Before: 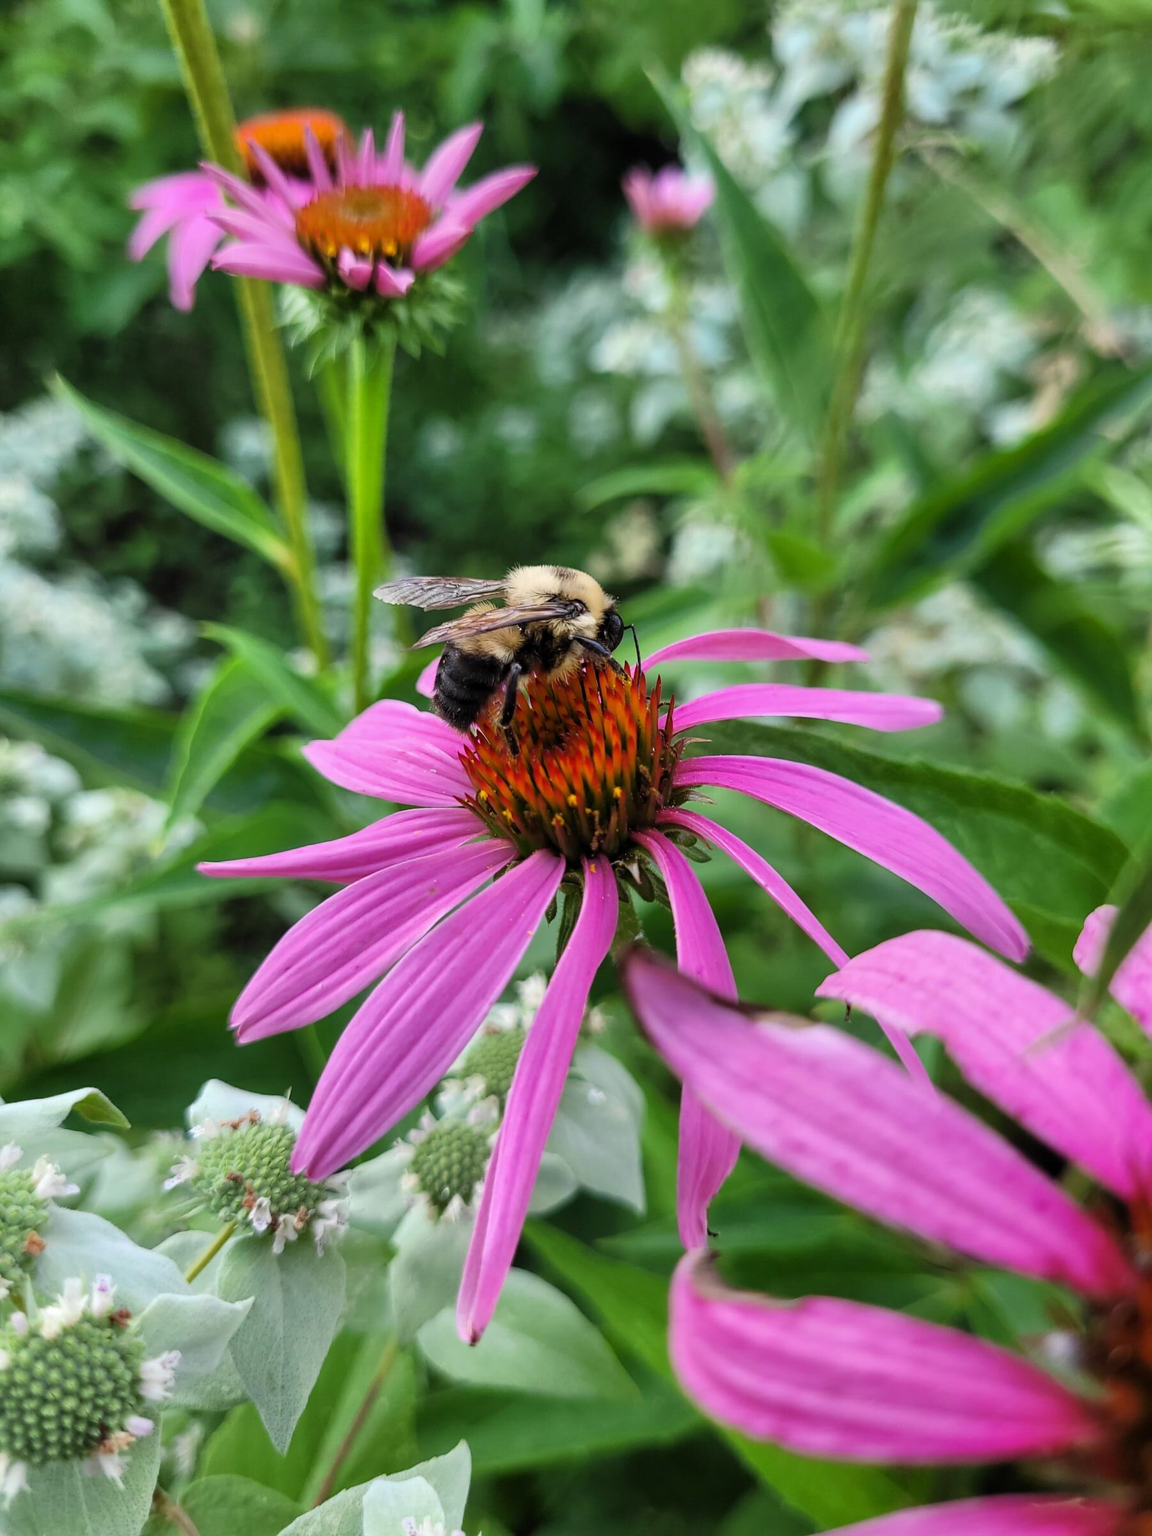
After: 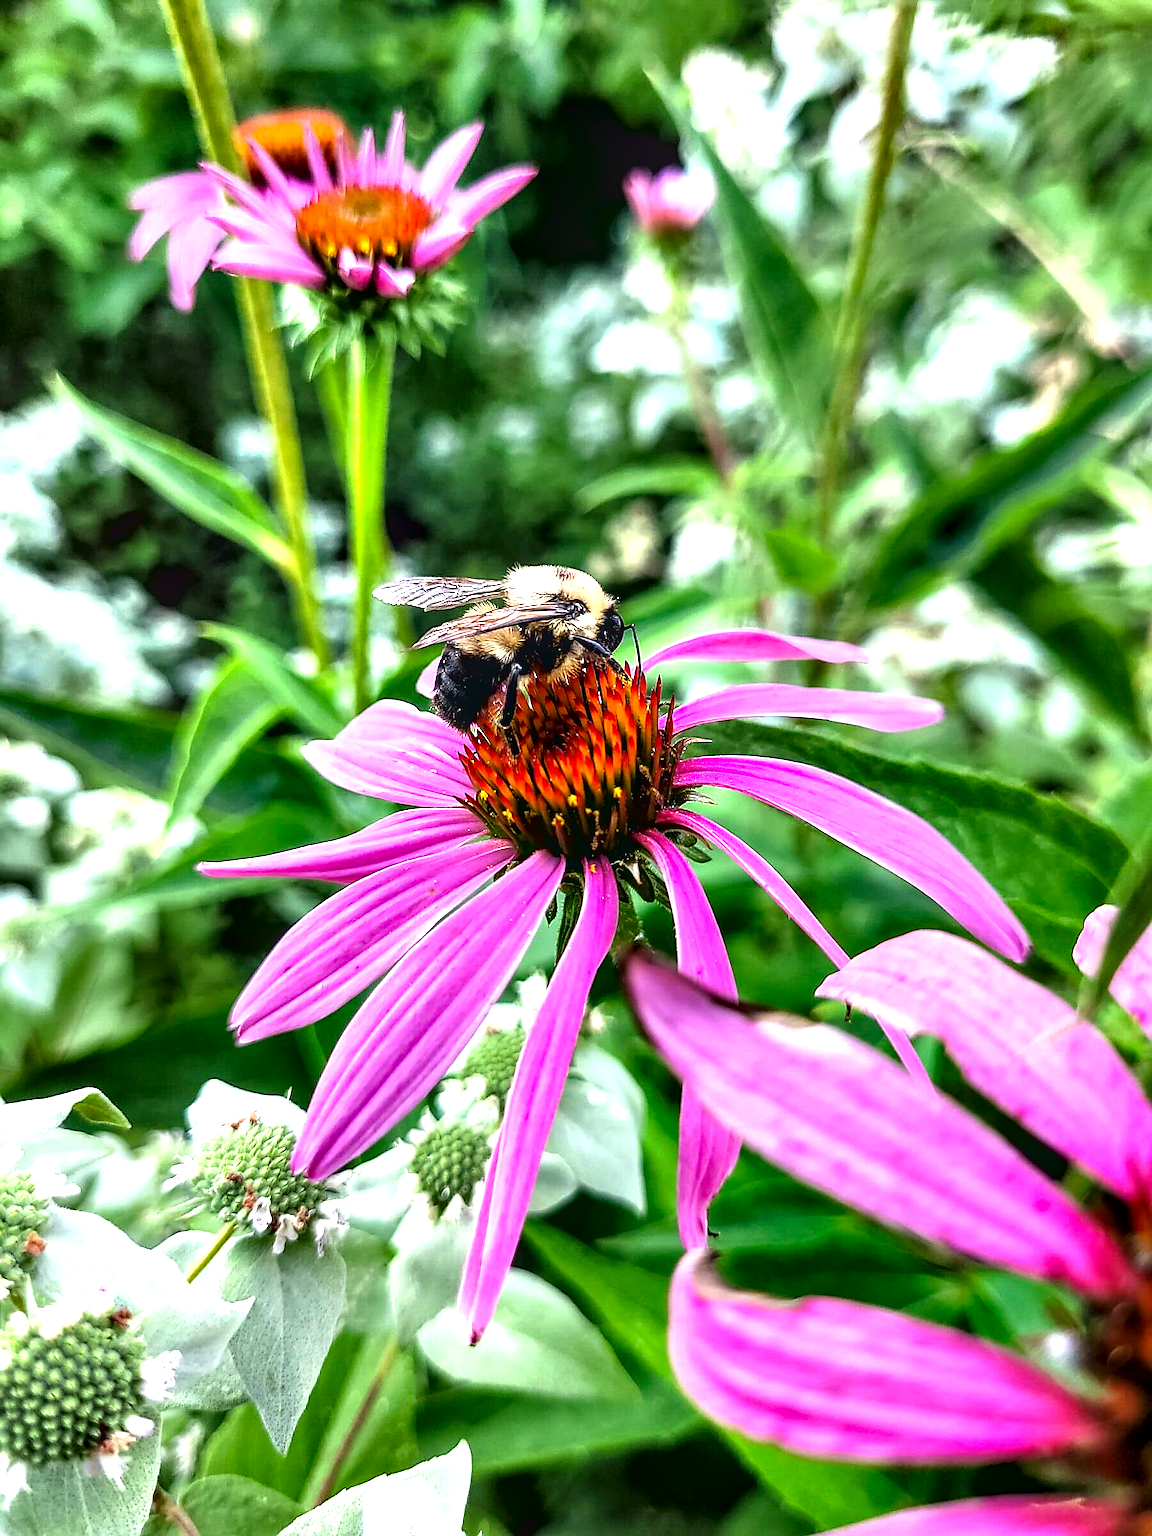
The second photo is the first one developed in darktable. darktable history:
exposure: exposure 0.801 EV, compensate highlight preservation false
contrast equalizer: octaves 7, y [[0.6 ×6], [0.55 ×6], [0 ×6], [0 ×6], [0 ×6]]
levels: levels [0, 0.492, 0.984]
local contrast: on, module defaults
sharpen: radius 1.405, amount 1.255, threshold 0.782
contrast brightness saturation: contrast -0.013, brightness -0.014, saturation 0.036
tone equalizer: mask exposure compensation -0.491 EV
